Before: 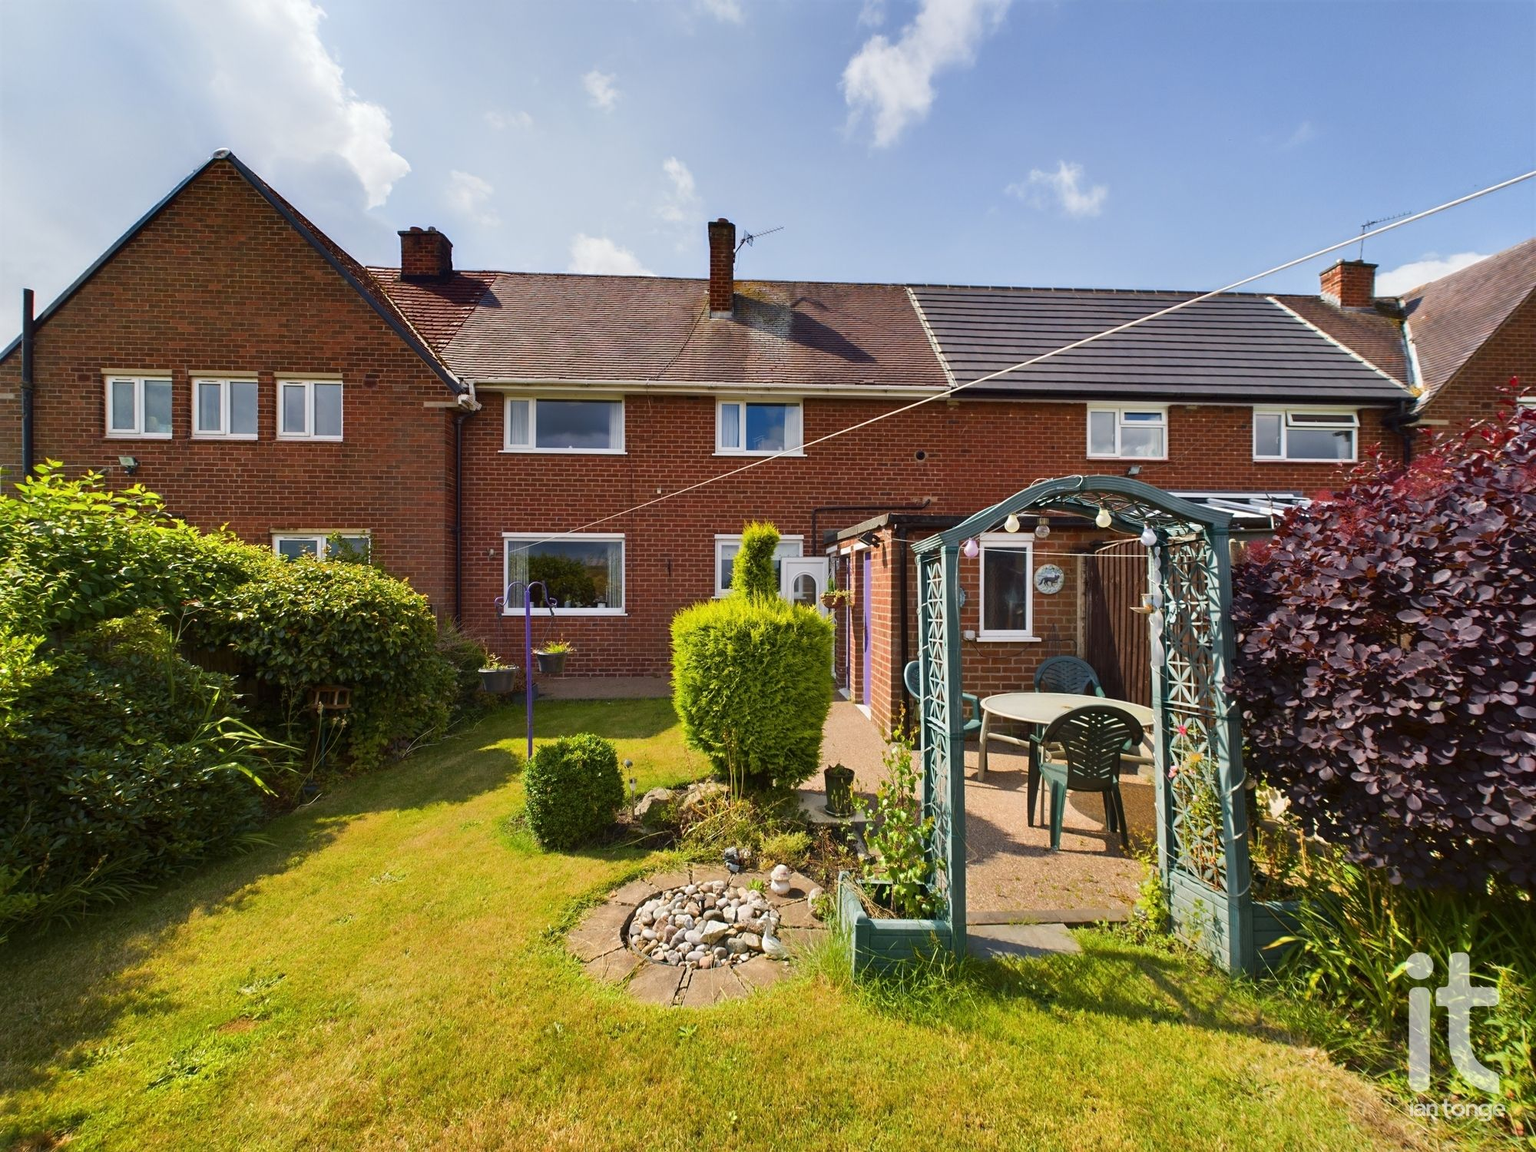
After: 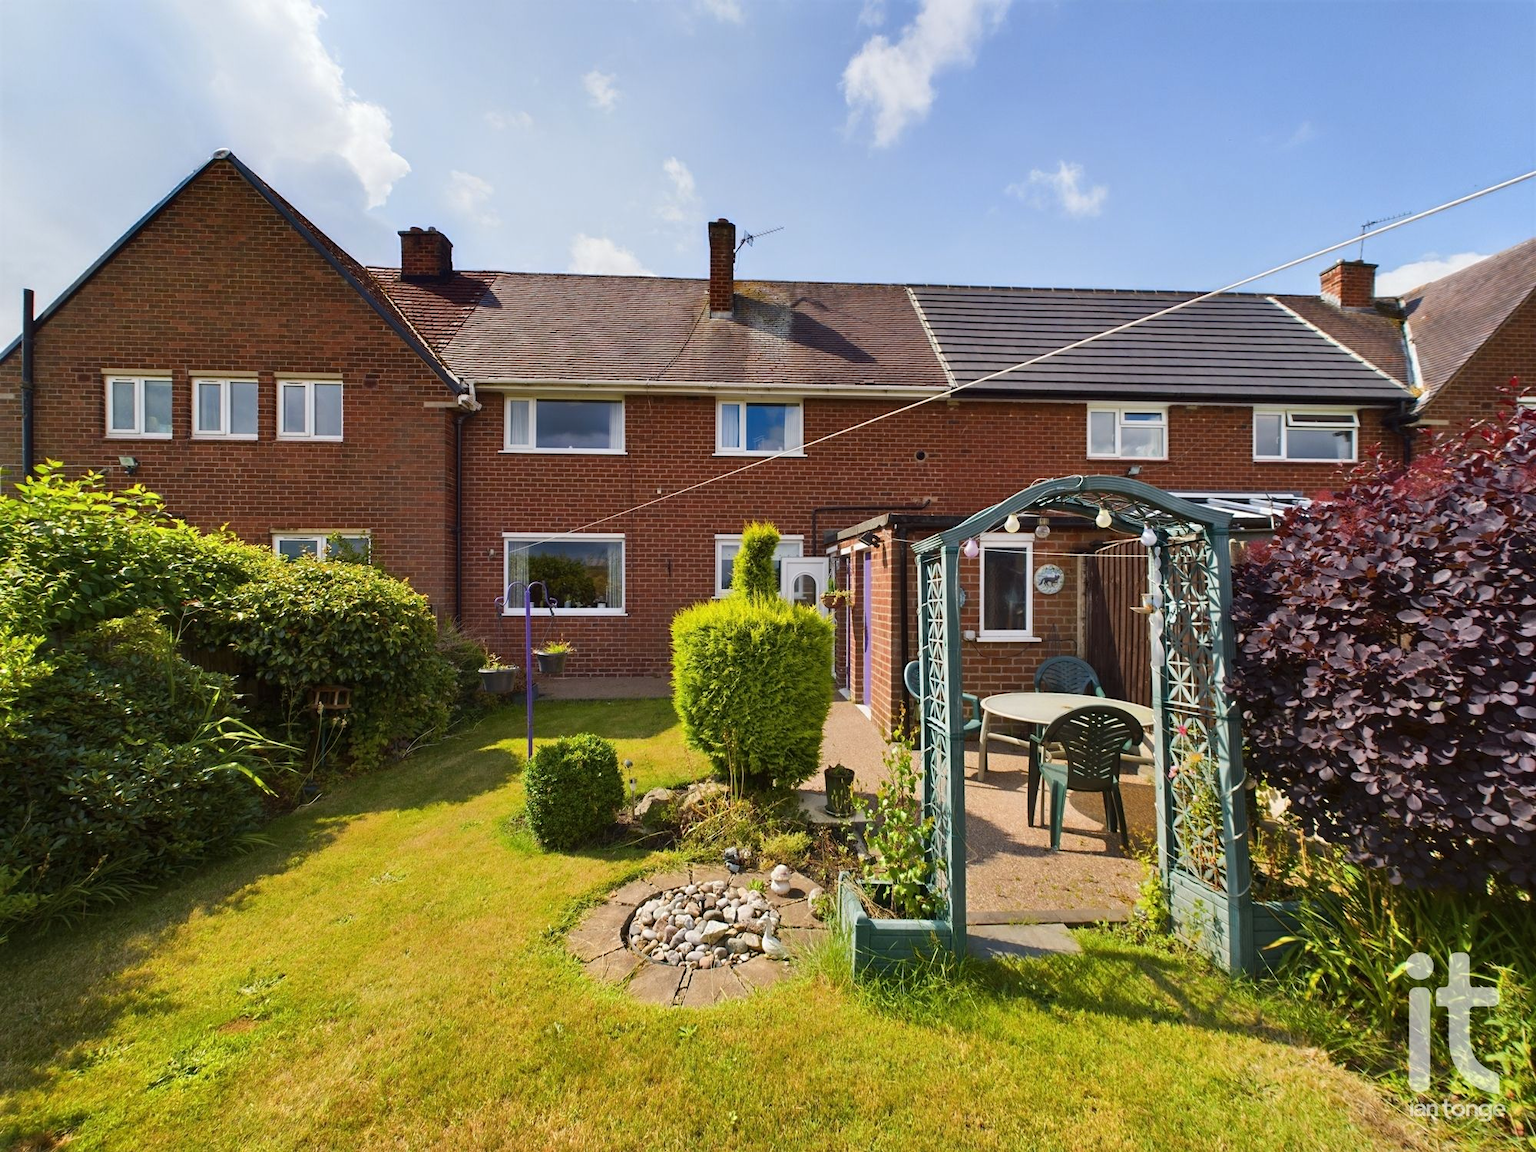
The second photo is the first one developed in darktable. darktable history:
shadows and highlights: shadows 31.41, highlights 1.35, soften with gaussian
color zones: curves: ch0 [(0.068, 0.464) (0.25, 0.5) (0.48, 0.508) (0.75, 0.536) (0.886, 0.476) (0.967, 0.456)]; ch1 [(0.066, 0.456) (0.25, 0.5) (0.616, 0.508) (0.746, 0.56) (0.934, 0.444)]
